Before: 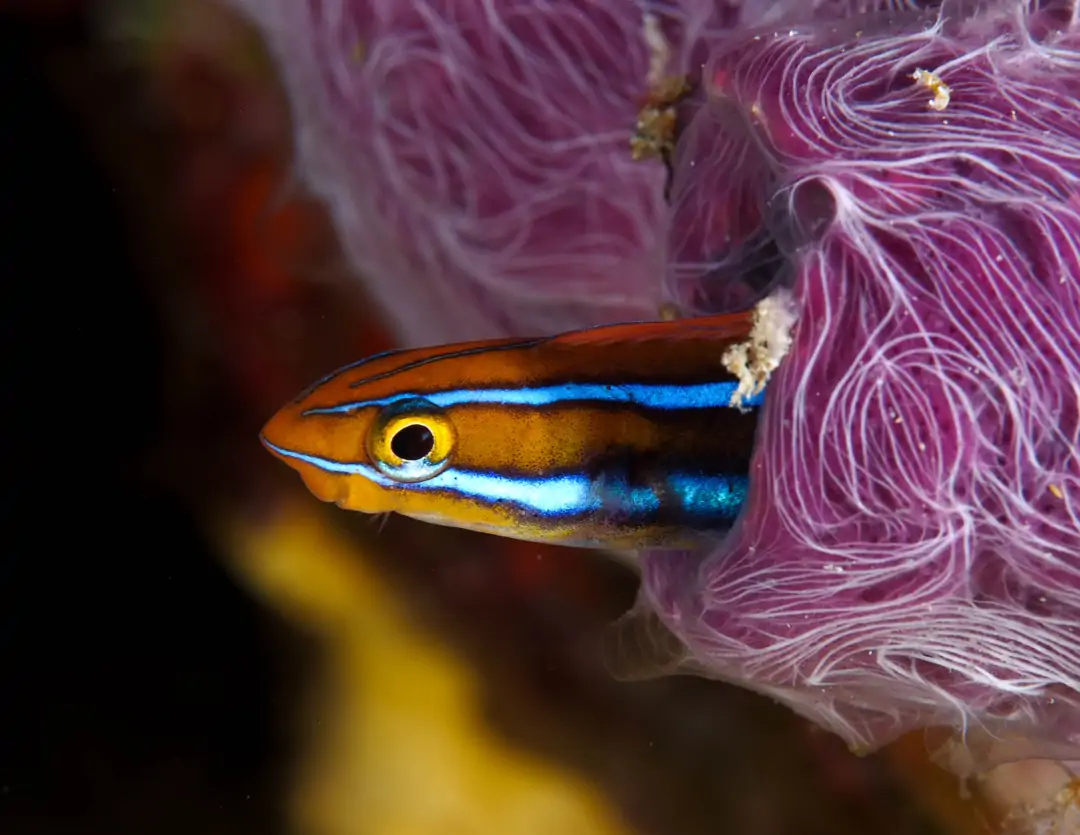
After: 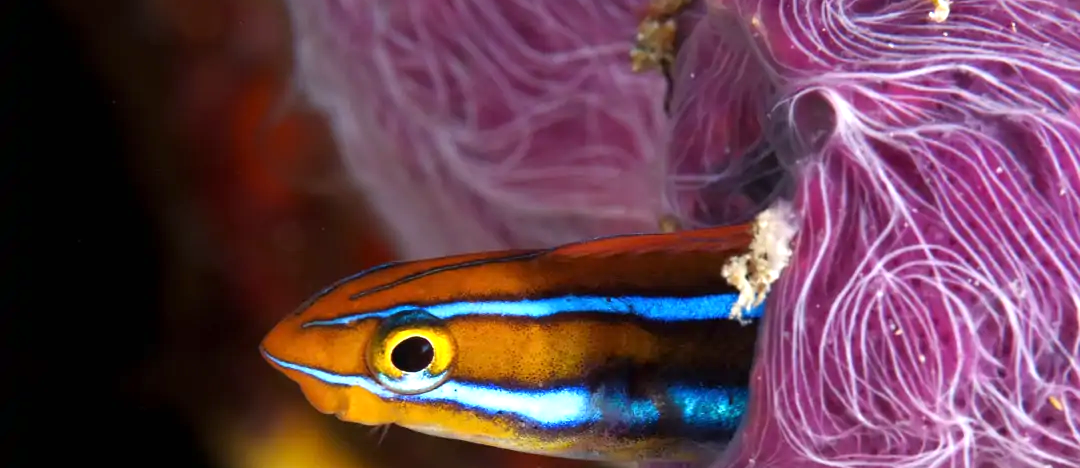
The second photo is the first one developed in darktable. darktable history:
exposure: exposure 0.574 EV, compensate highlight preservation false
crop and rotate: top 10.605%, bottom 33.274%
